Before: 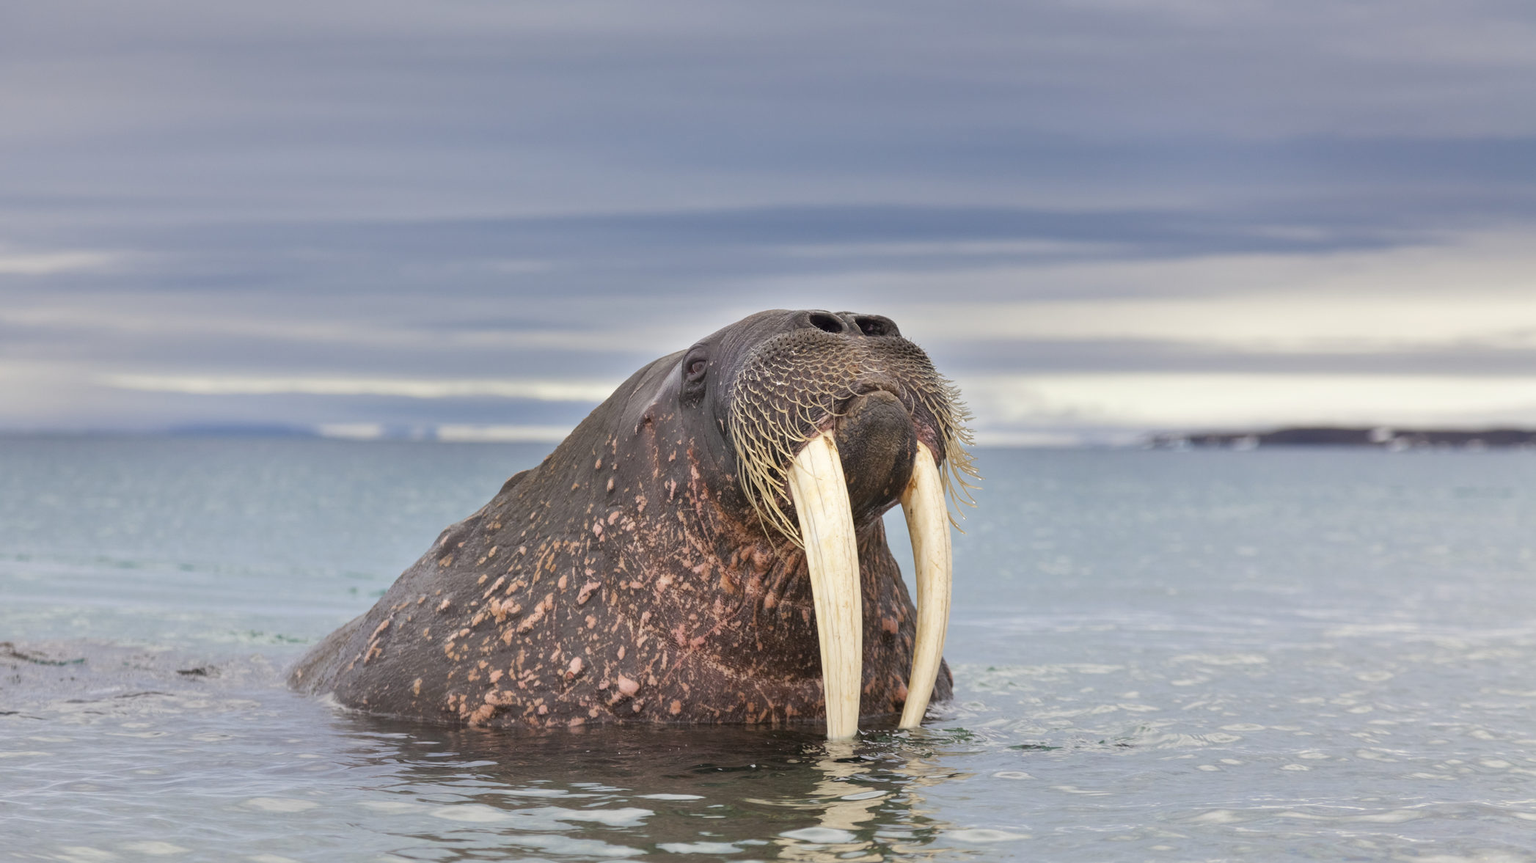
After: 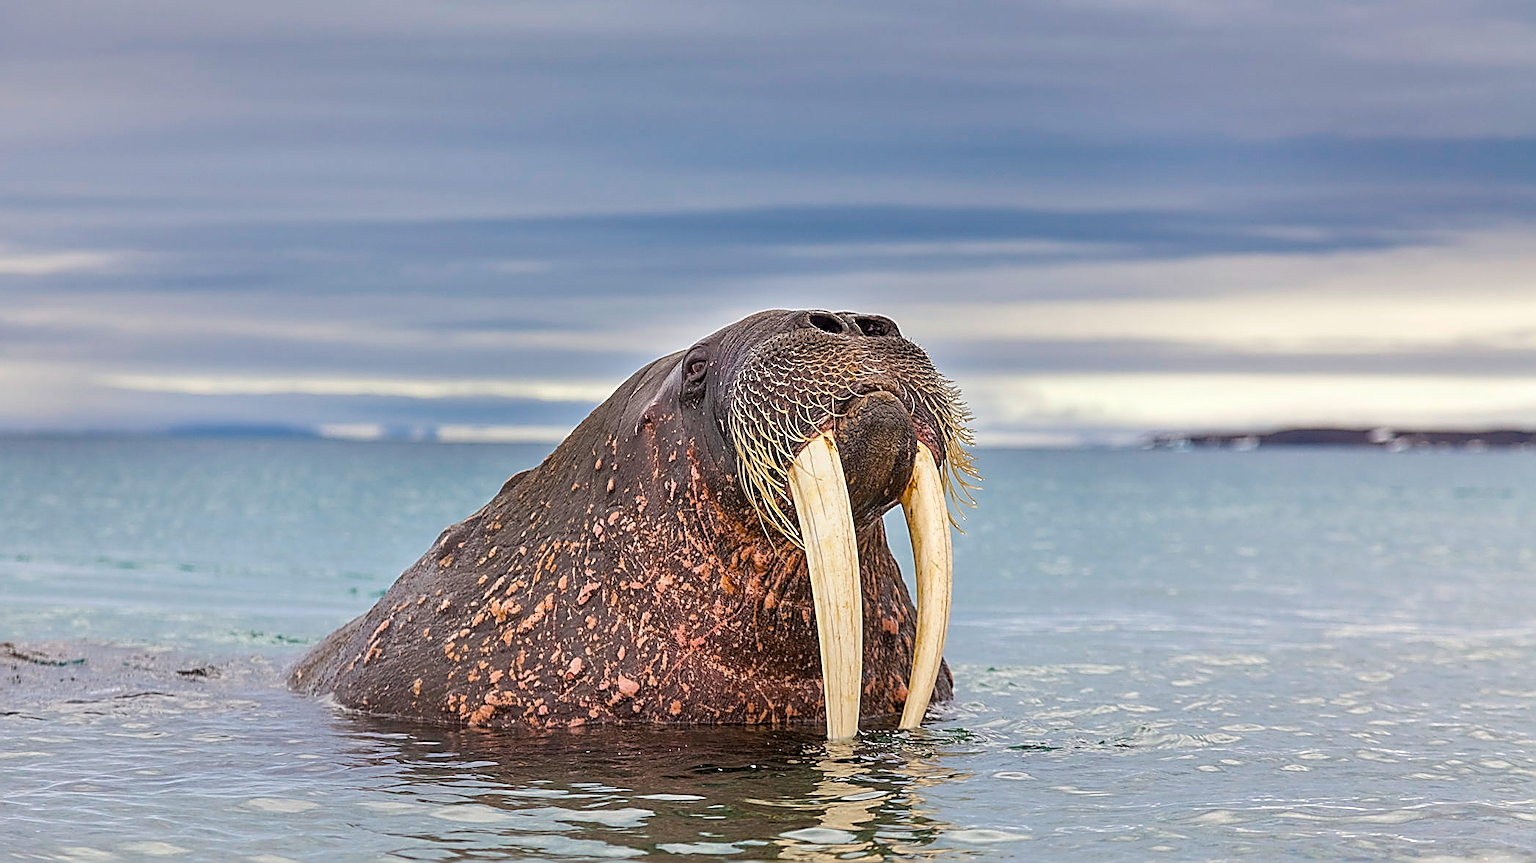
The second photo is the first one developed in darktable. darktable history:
color balance rgb: linear chroma grading › global chroma 15.657%, perceptual saturation grading › global saturation 31.168%, global vibrance 20%
local contrast: on, module defaults
sharpen: amount 1.99
contrast brightness saturation: saturation -0.171
